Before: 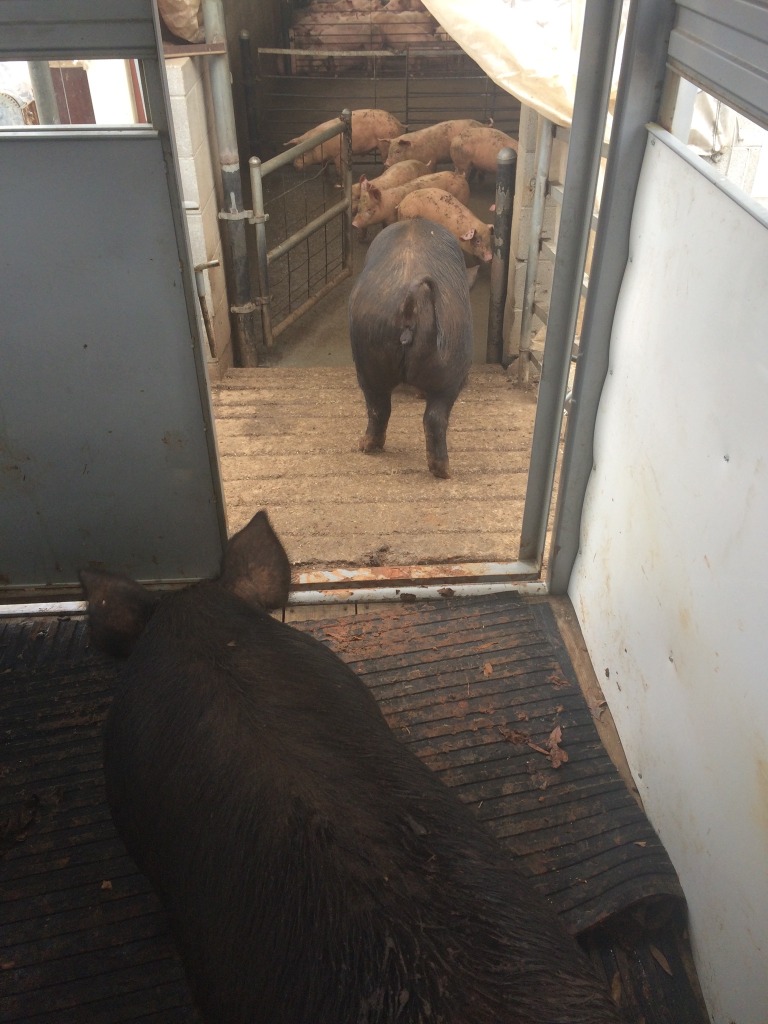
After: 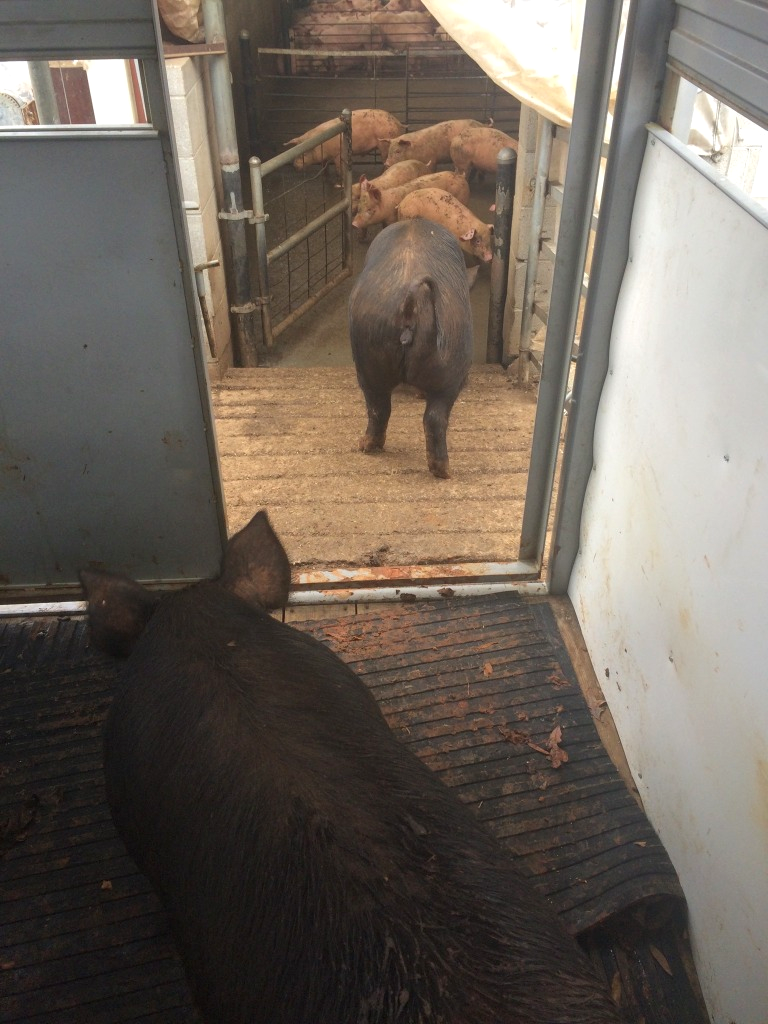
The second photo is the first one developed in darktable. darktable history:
local contrast: highlights 104%, shadows 98%, detail 120%, midtone range 0.2
contrast brightness saturation: saturation 0.176
